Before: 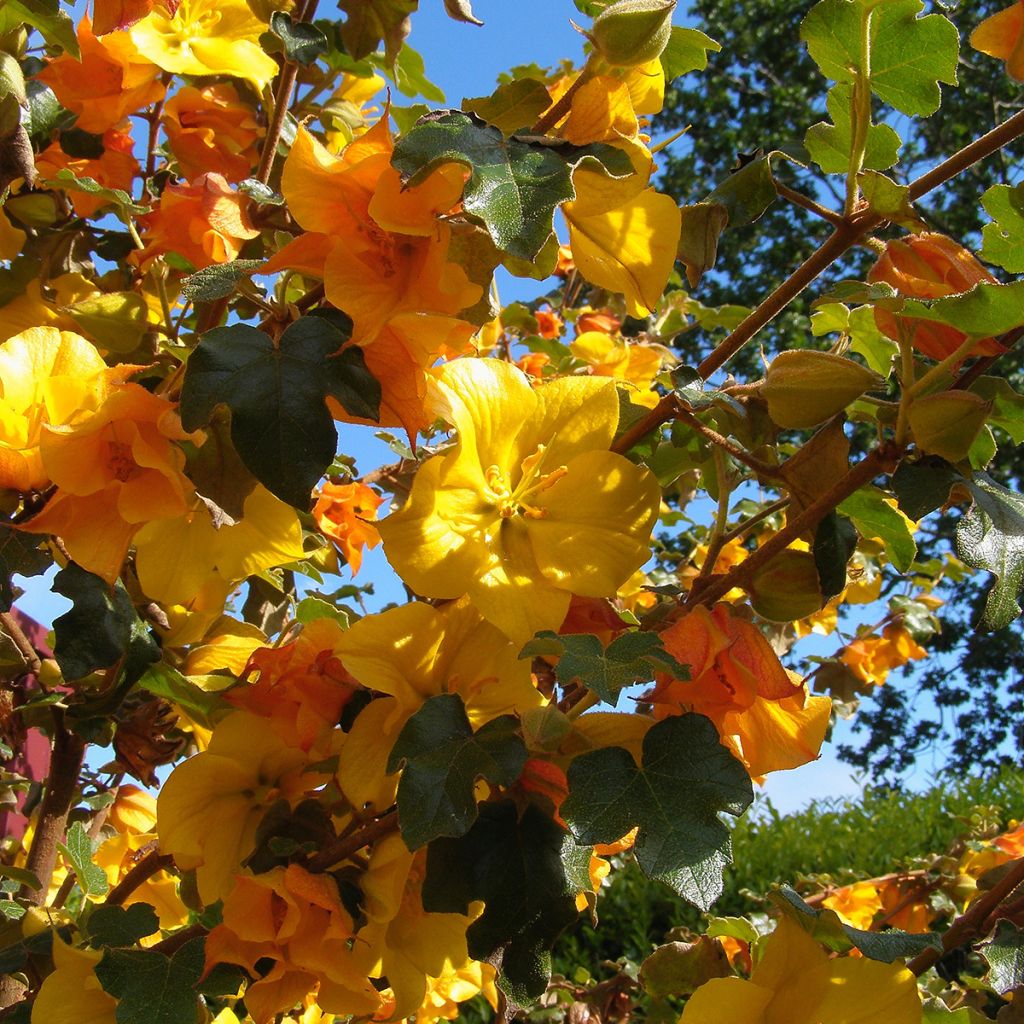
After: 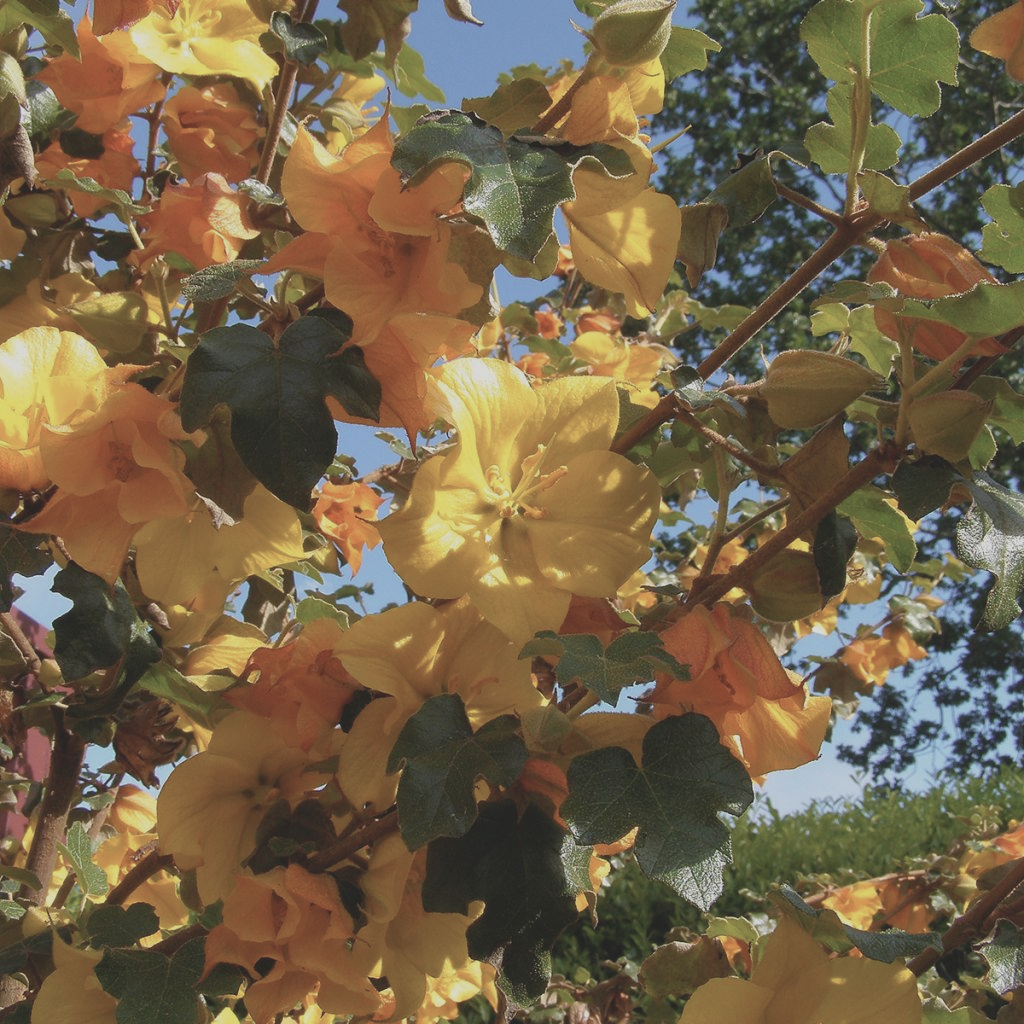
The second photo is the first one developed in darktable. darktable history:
contrast brightness saturation: contrast -0.25, saturation -0.44
tone equalizer: edges refinement/feathering 500, mask exposure compensation -1.57 EV, preserve details guided filter
